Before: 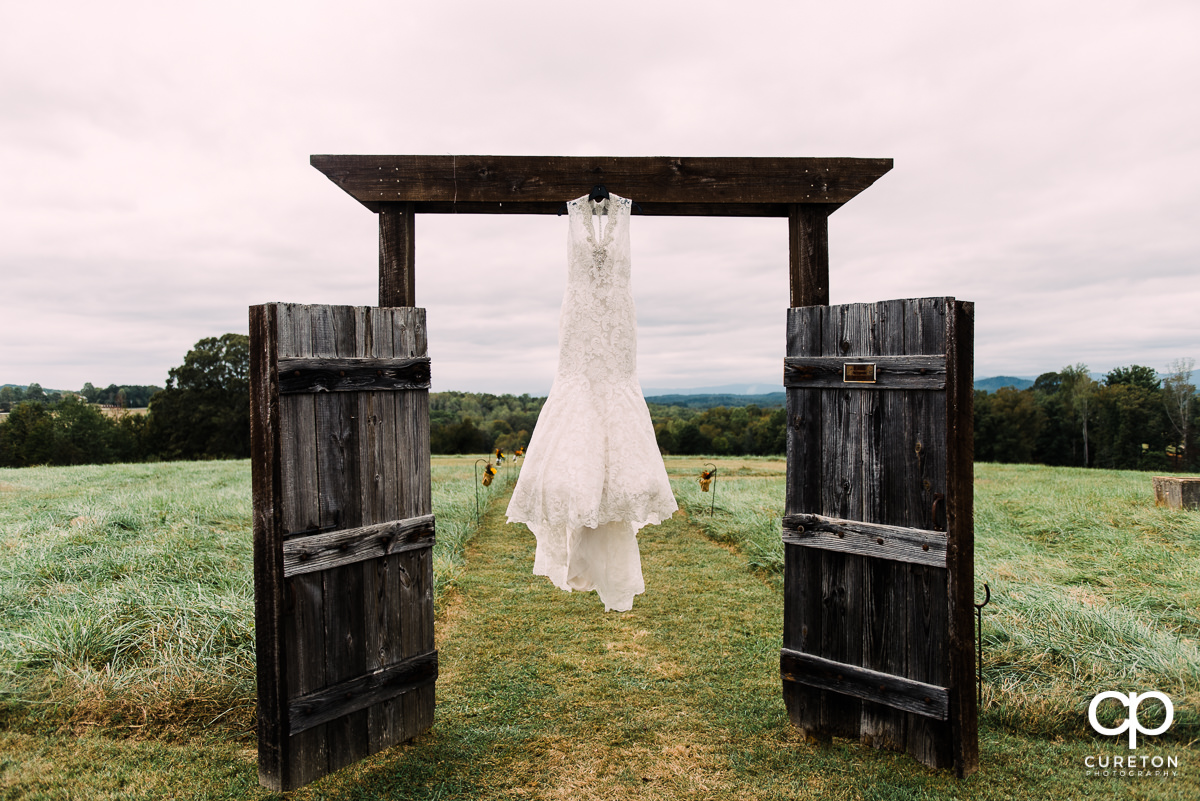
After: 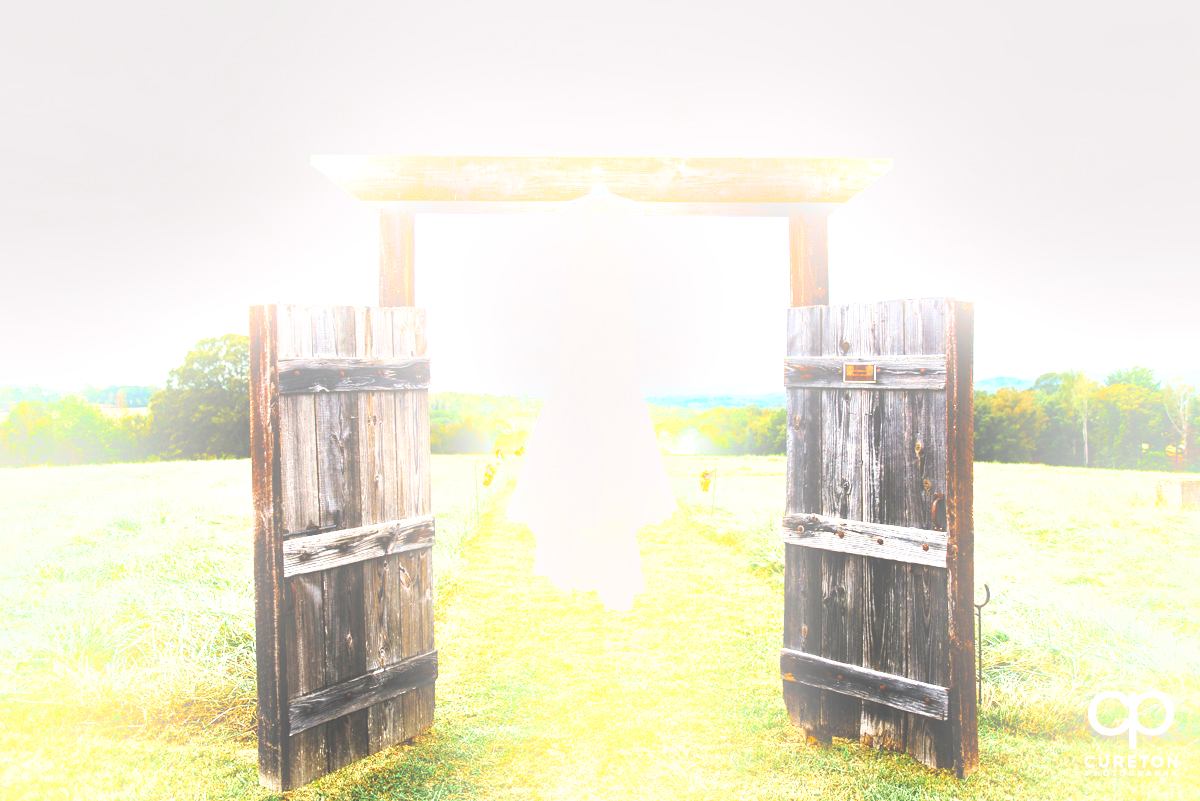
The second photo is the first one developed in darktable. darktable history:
exposure: exposure 2.04 EV, compensate highlight preservation false
bloom: on, module defaults
color balance: contrast 10%
base curve: curves: ch0 [(0, 0) (0.028, 0.03) (0.121, 0.232) (0.46, 0.748) (0.859, 0.968) (1, 1)], preserve colors none
